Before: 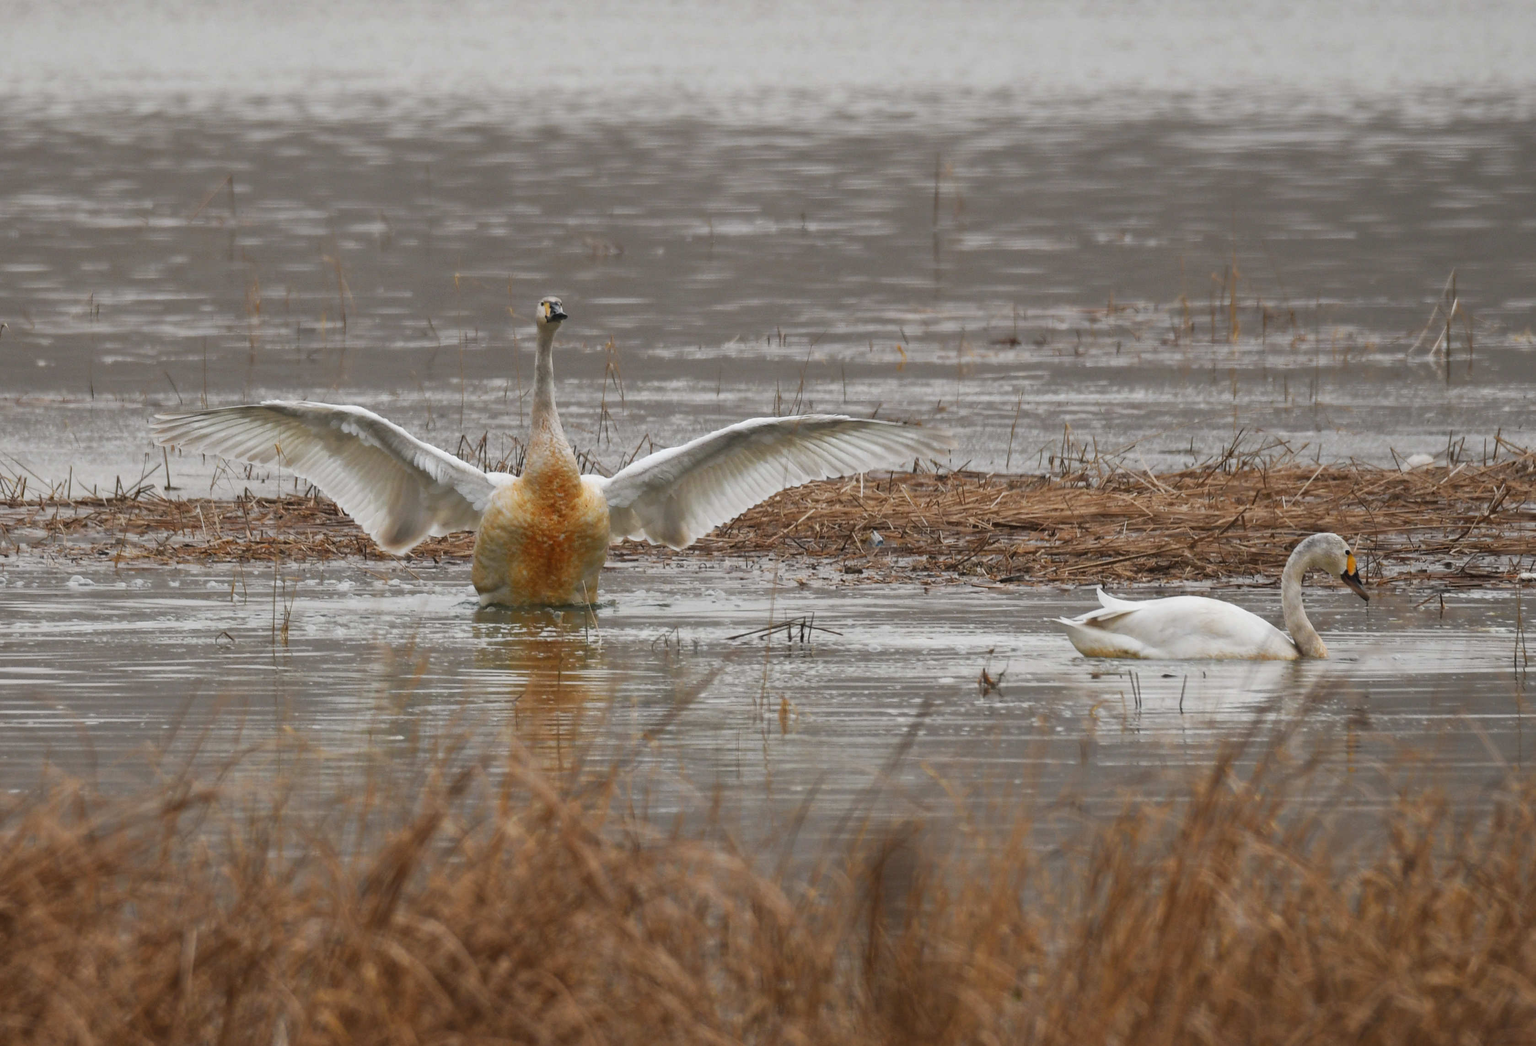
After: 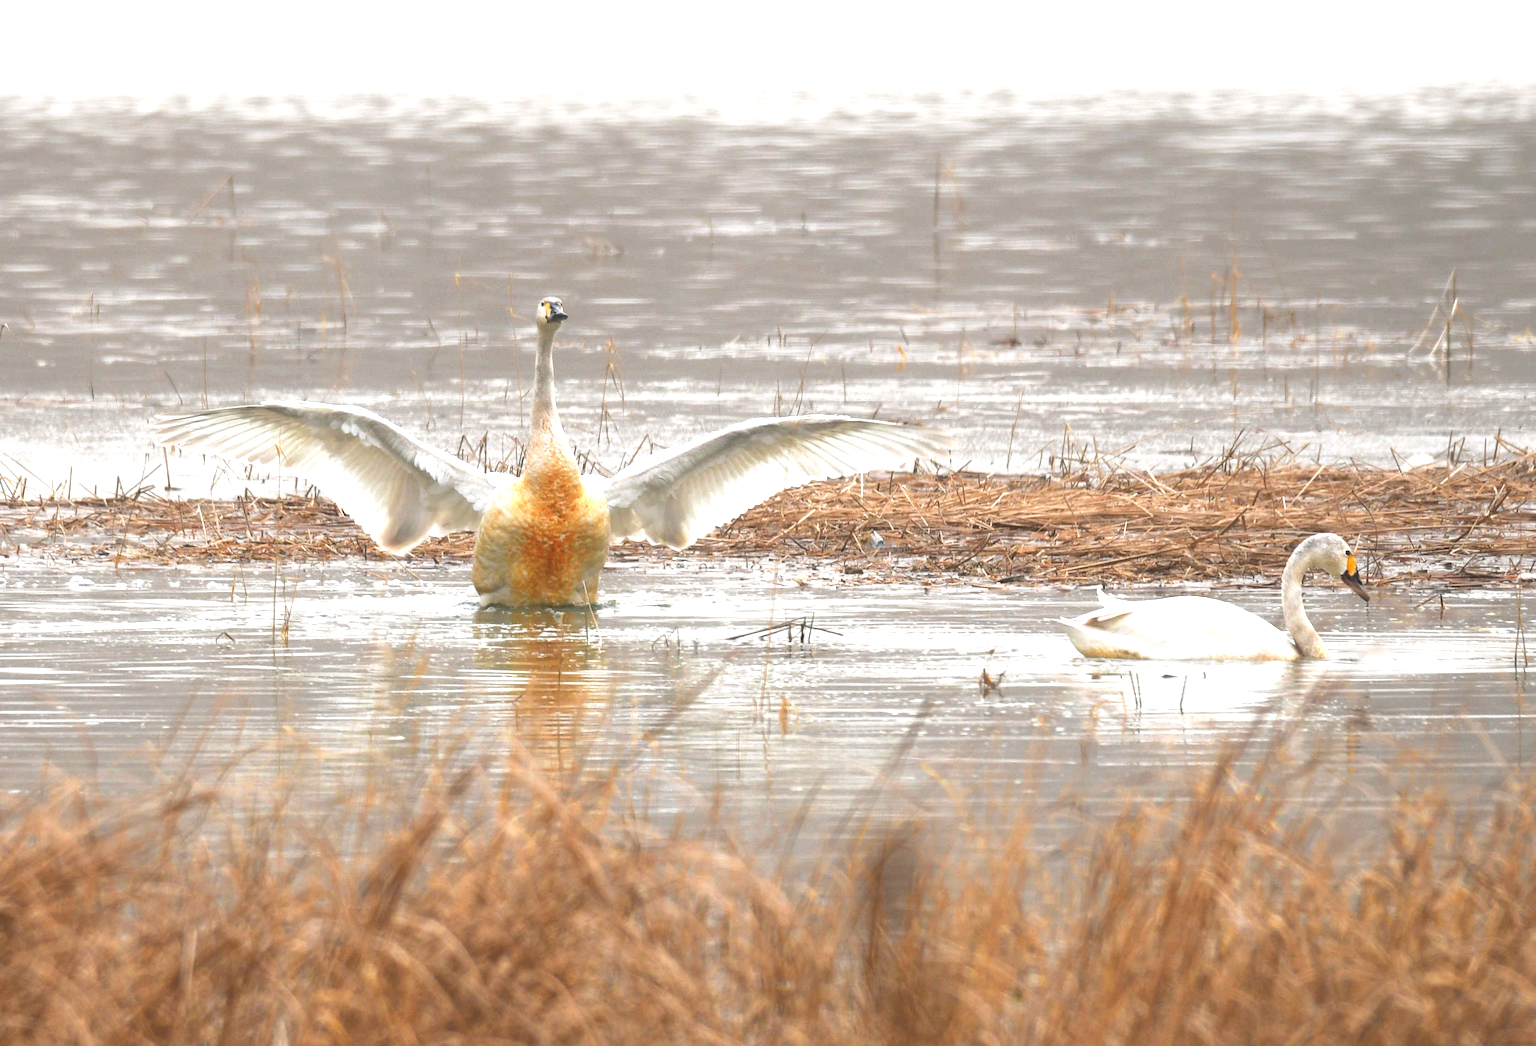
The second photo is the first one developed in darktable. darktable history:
exposure: black level correction 0, exposure 1.45 EV, compensate exposure bias true, compensate highlight preservation false
contrast equalizer: y [[0.5, 0.488, 0.462, 0.461, 0.491, 0.5], [0.5 ×6], [0.5 ×6], [0 ×6], [0 ×6]]
